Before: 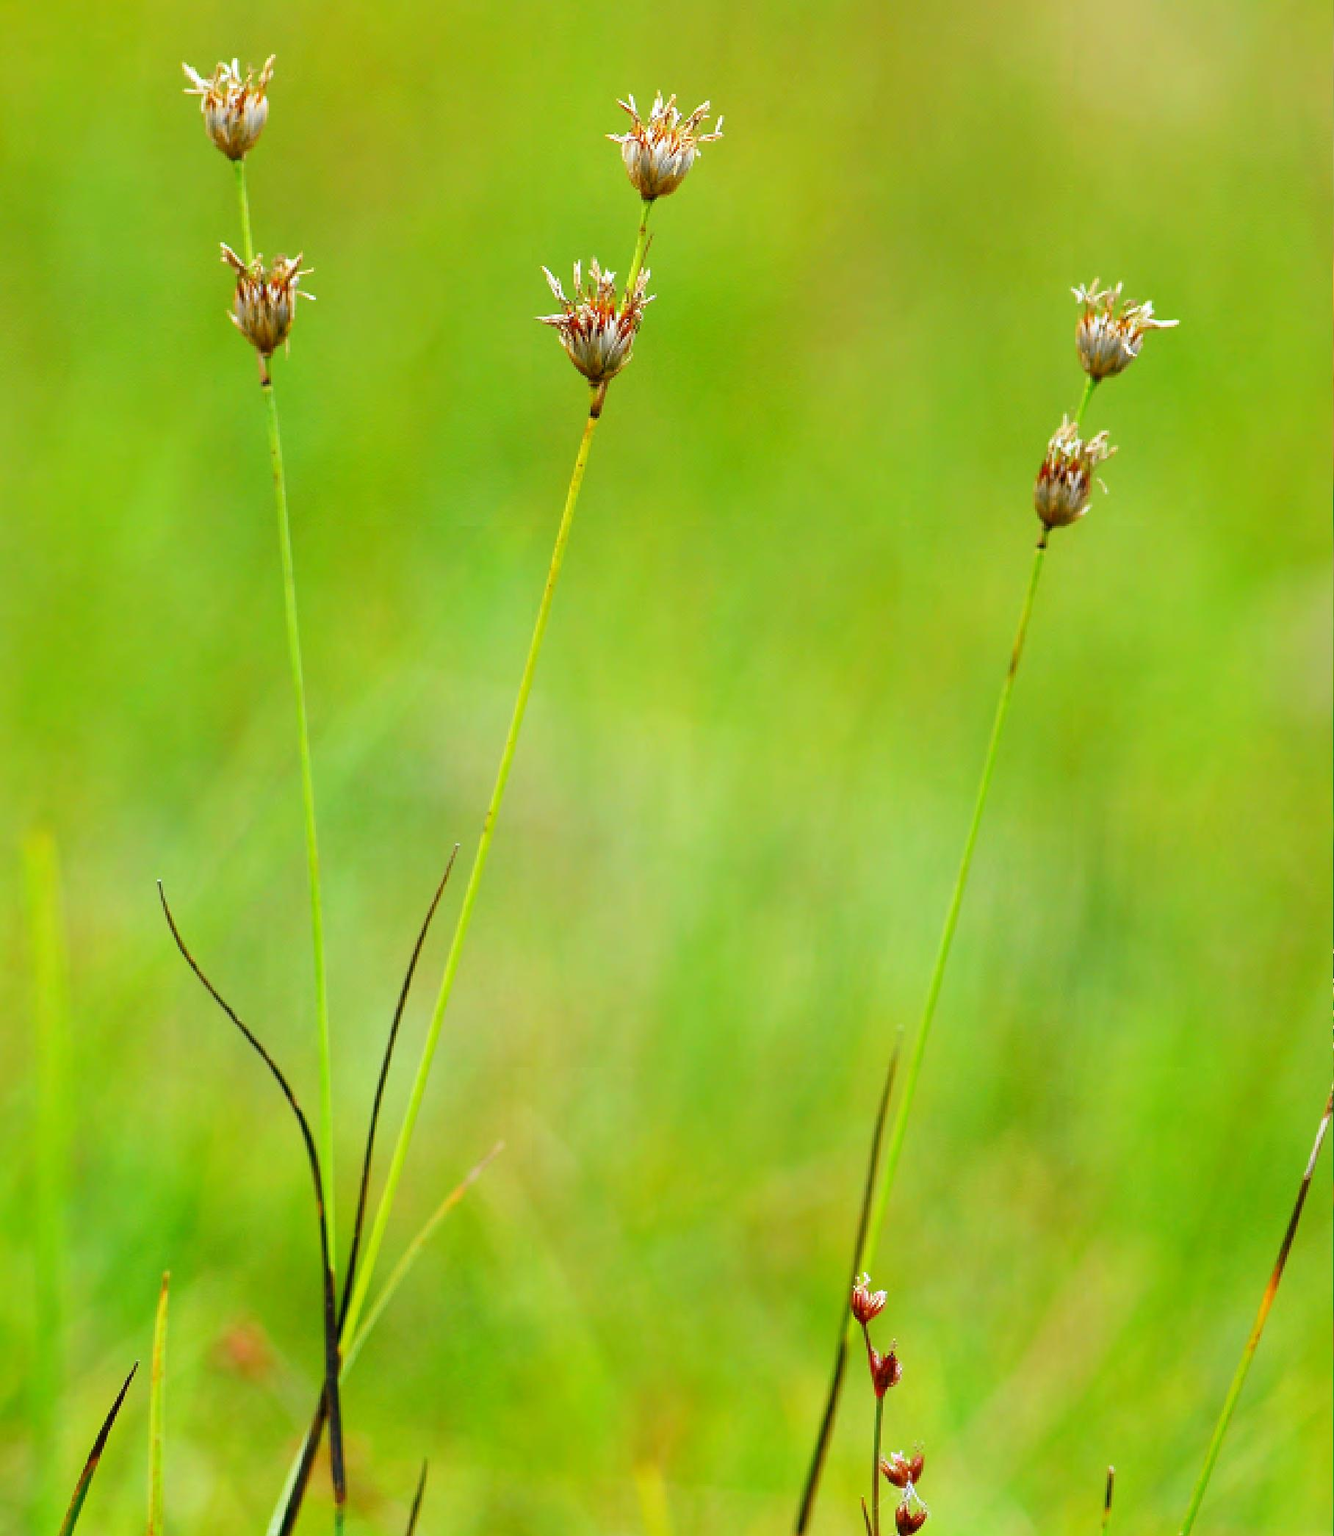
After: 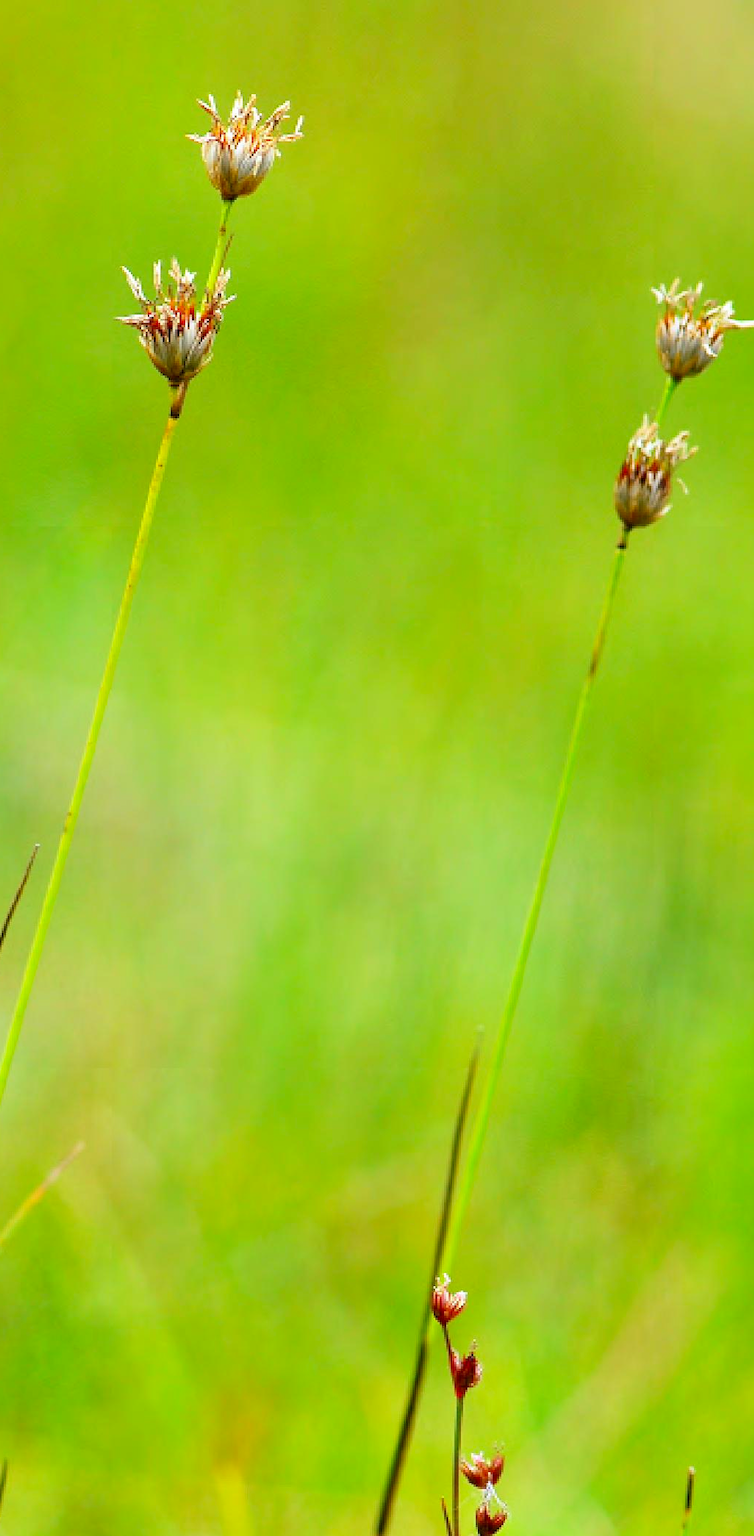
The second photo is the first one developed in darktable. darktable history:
crop: left 31.552%, top 0.018%, right 11.902%
contrast brightness saturation: contrast 0.101, brightness 0.028, saturation 0.092
